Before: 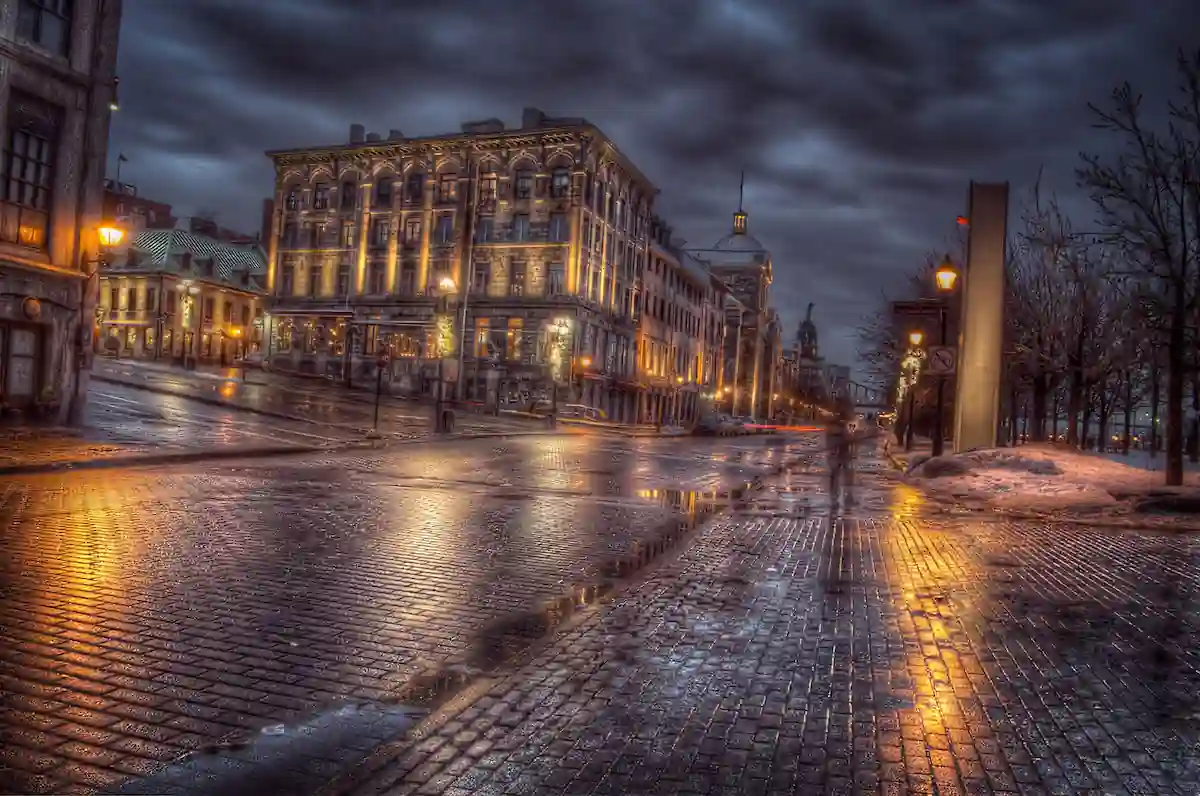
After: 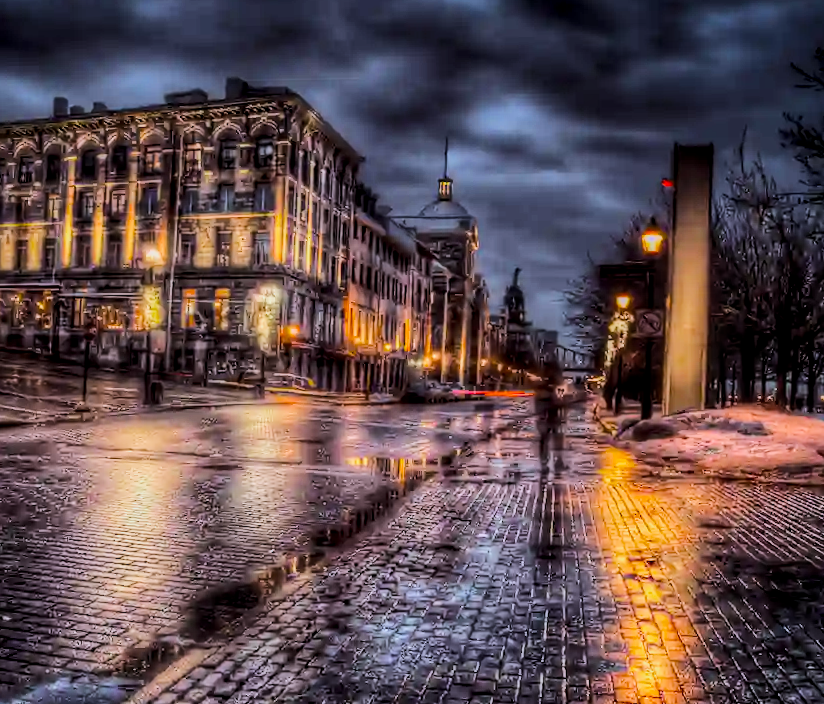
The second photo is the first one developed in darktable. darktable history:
rgb curve: curves: ch0 [(0, 0) (0.284, 0.292) (0.505, 0.644) (1, 1)], compensate middle gray true
white balance: red 0.986, blue 1.01
local contrast: on, module defaults
filmic rgb: black relative exposure -7.75 EV, white relative exposure 4.4 EV, threshold 3 EV, target black luminance 0%, hardness 3.76, latitude 50.51%, contrast 1.074, highlights saturation mix 10%, shadows ↔ highlights balance -0.22%, color science v4 (2020), enable highlight reconstruction true
color correction: highlights a* -0.137, highlights b* -5.91, shadows a* -0.137, shadows b* -0.137
crop and rotate: left 24.034%, top 2.838%, right 6.406%, bottom 6.299%
rotate and perspective: rotation -1°, crop left 0.011, crop right 0.989, crop top 0.025, crop bottom 0.975
